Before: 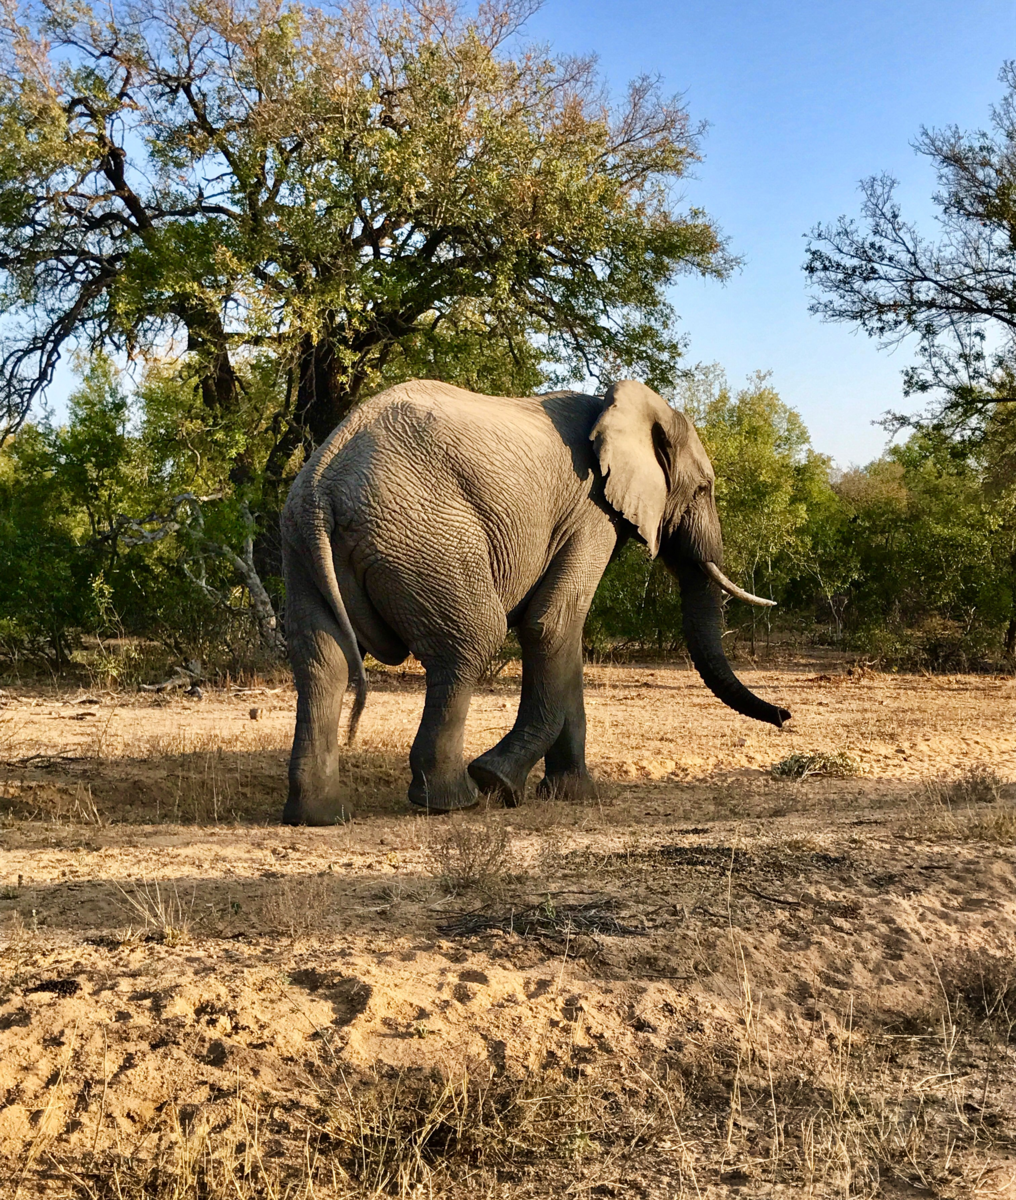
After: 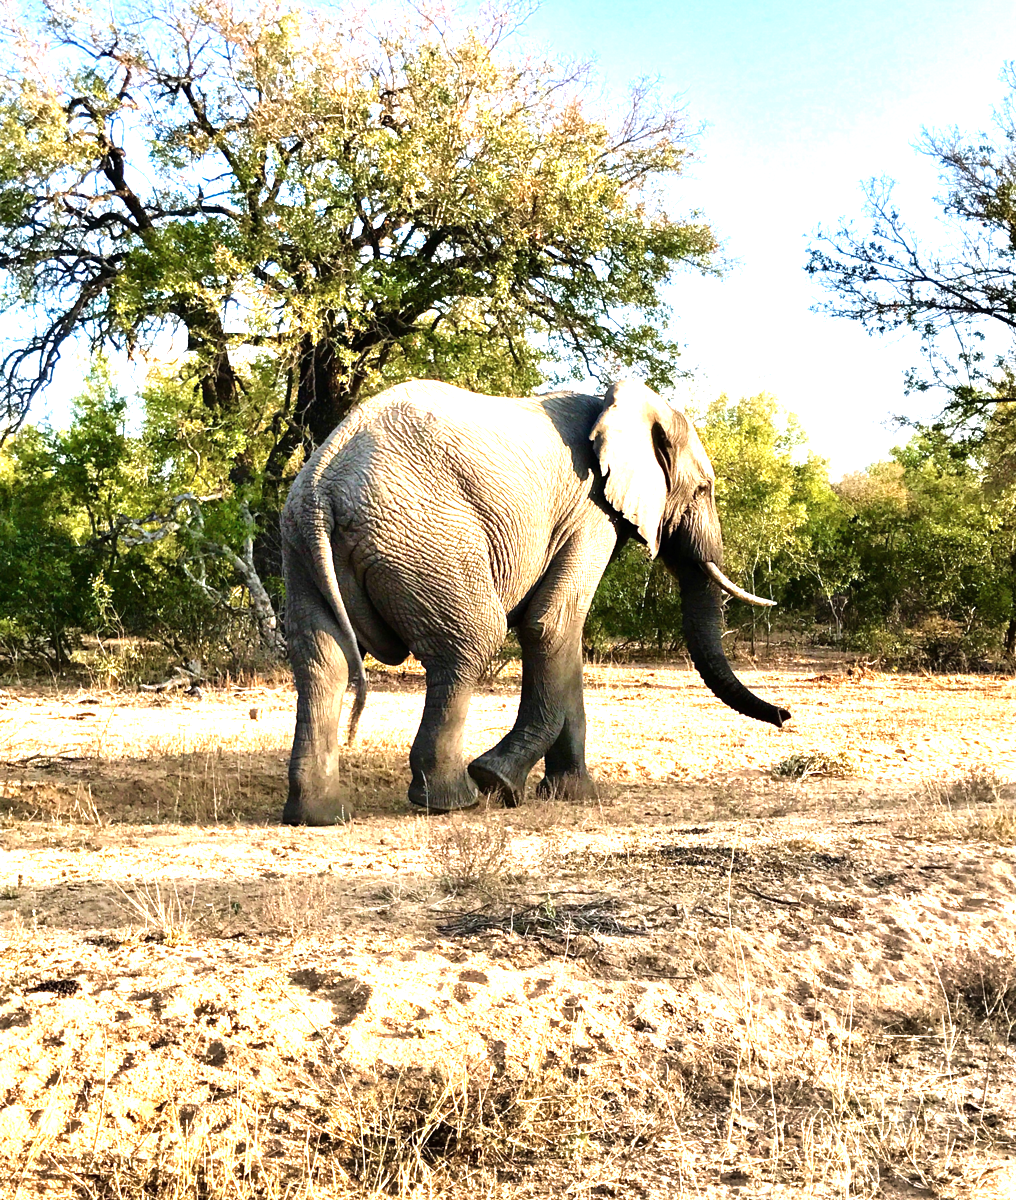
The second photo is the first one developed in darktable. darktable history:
color correction: highlights a* -0.144, highlights b* -5.47, shadows a* -0.132, shadows b* -0.113
exposure: exposure 1 EV, compensate exposure bias true, compensate highlight preservation false
tone equalizer: -8 EV -0.737 EV, -7 EV -0.69 EV, -6 EV -0.613 EV, -5 EV -0.394 EV, -3 EV 0.396 EV, -2 EV 0.6 EV, -1 EV 0.681 EV, +0 EV 0.773 EV
